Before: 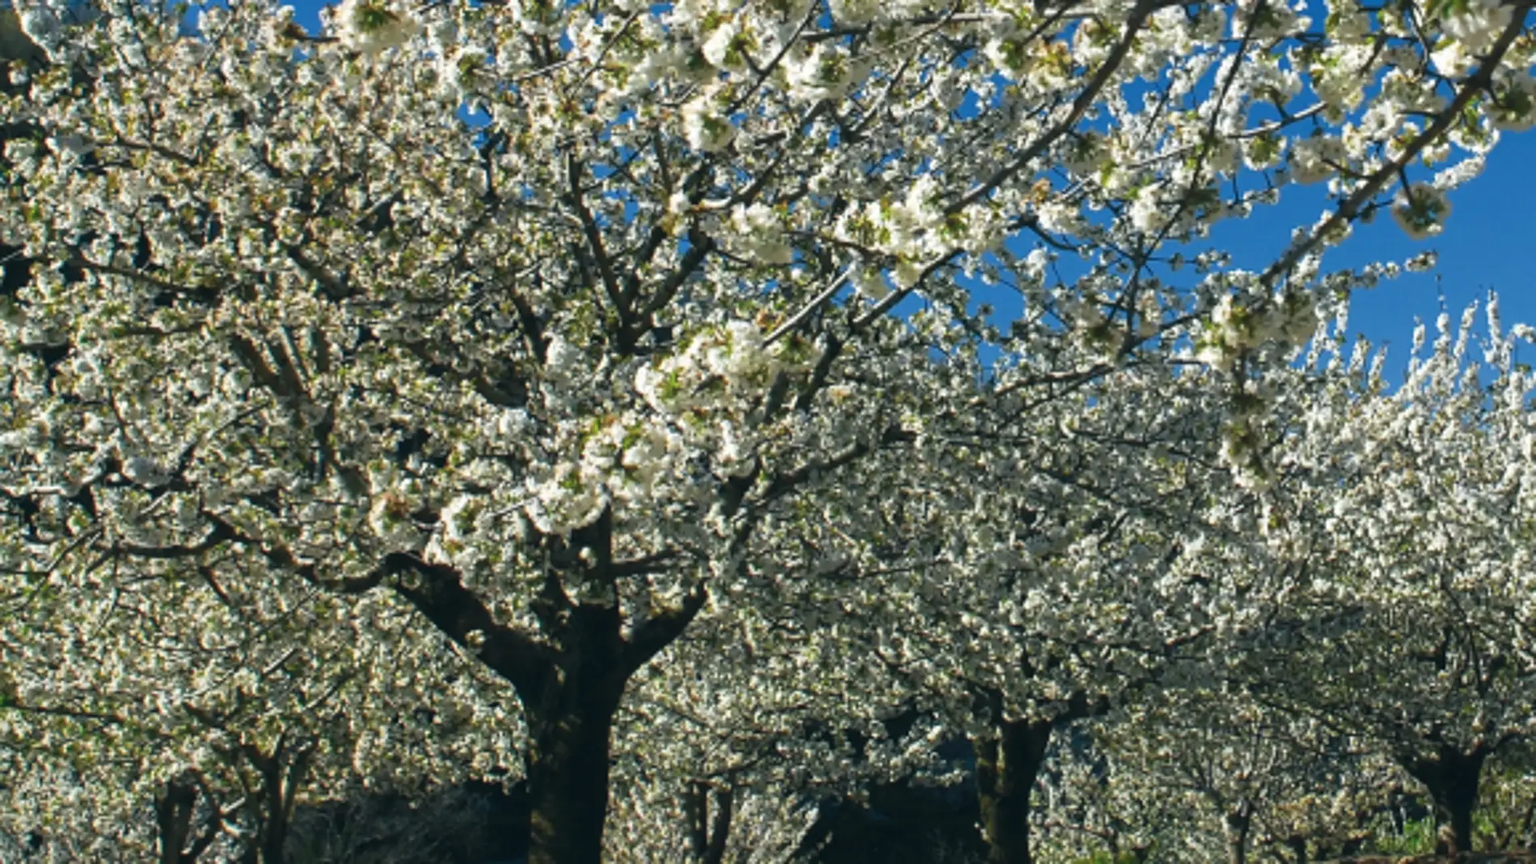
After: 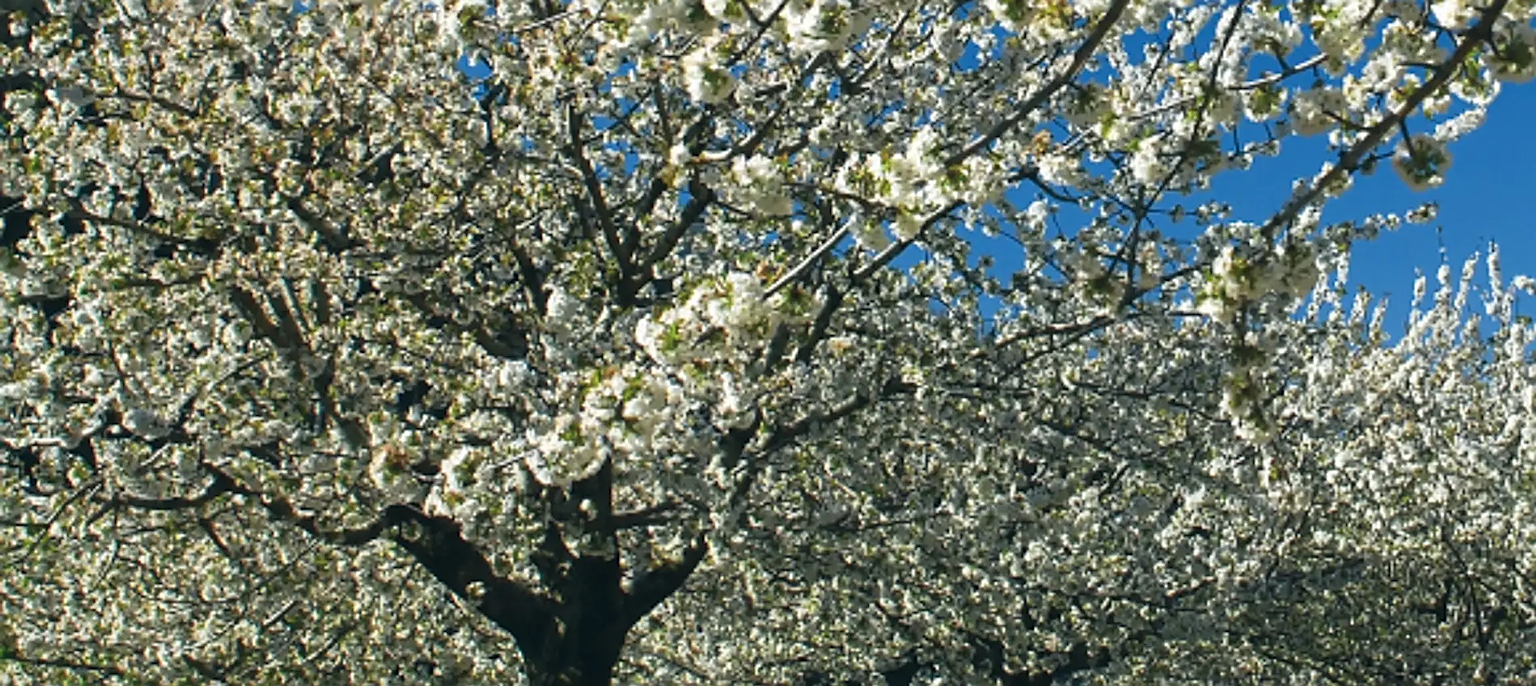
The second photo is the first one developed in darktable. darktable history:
crop and rotate: top 5.65%, bottom 14.847%
sharpen: on, module defaults
